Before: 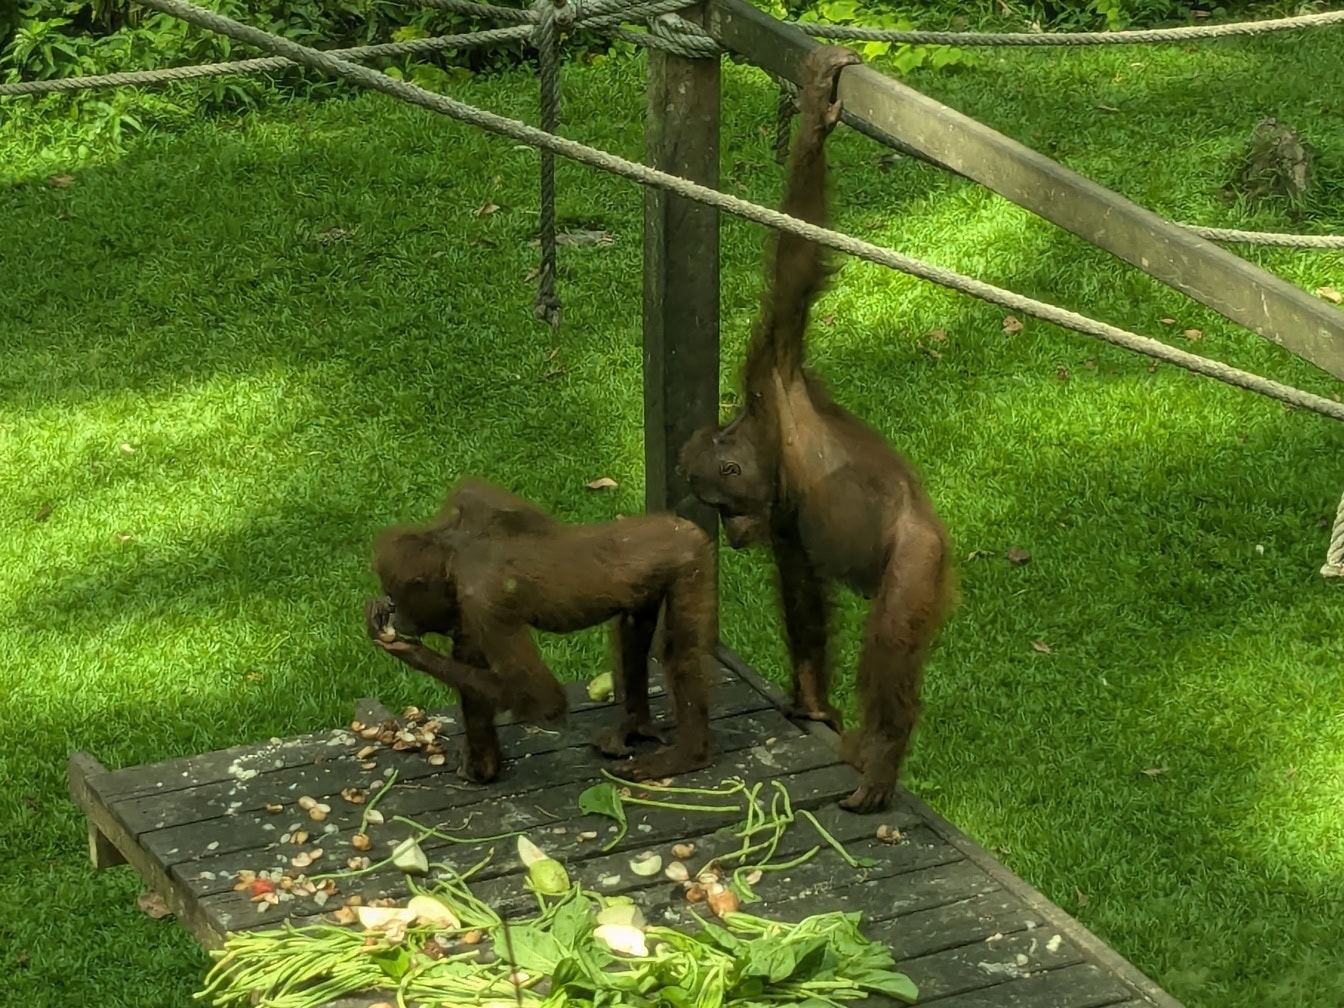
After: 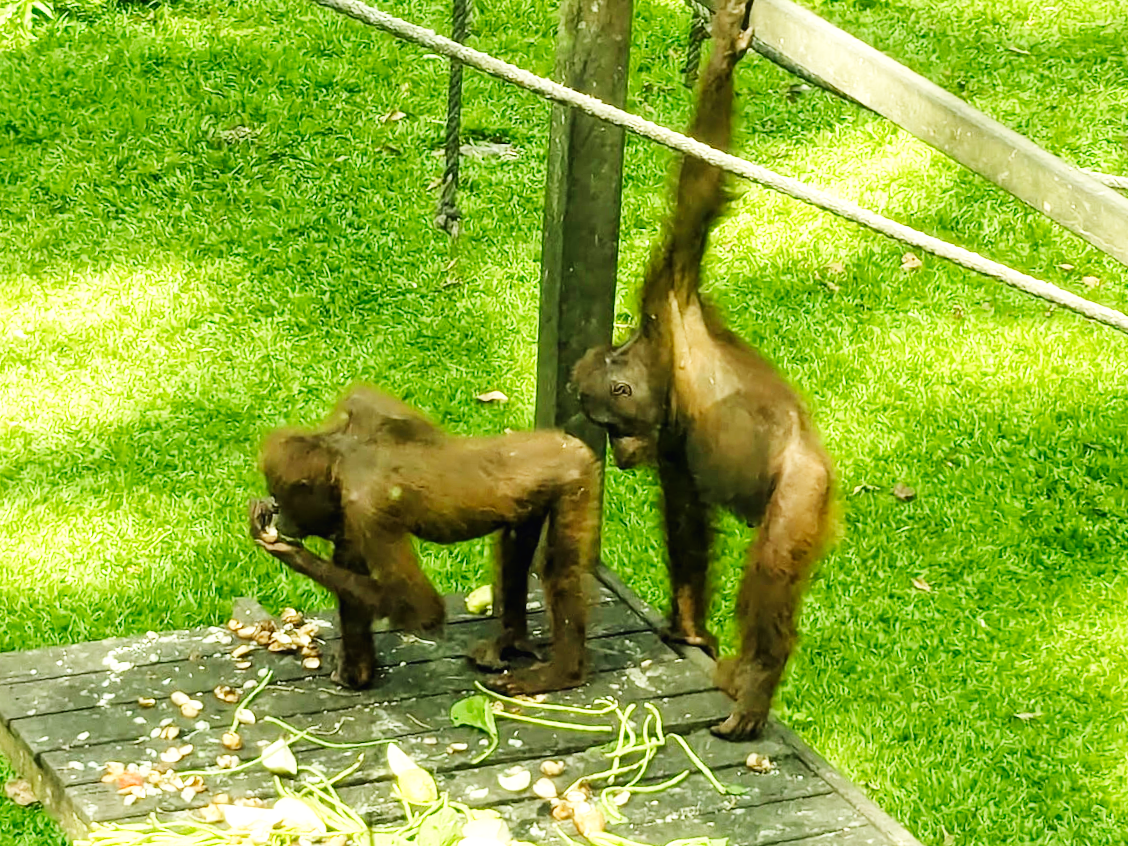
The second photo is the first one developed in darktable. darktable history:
exposure: exposure 0.6 EV, compensate highlight preservation false
crop and rotate: angle -3.27°, left 5.211%, top 5.211%, right 4.607%, bottom 4.607%
base curve: curves: ch0 [(0, 0.003) (0.001, 0.002) (0.006, 0.004) (0.02, 0.022) (0.048, 0.086) (0.094, 0.234) (0.162, 0.431) (0.258, 0.629) (0.385, 0.8) (0.548, 0.918) (0.751, 0.988) (1, 1)], preserve colors none
